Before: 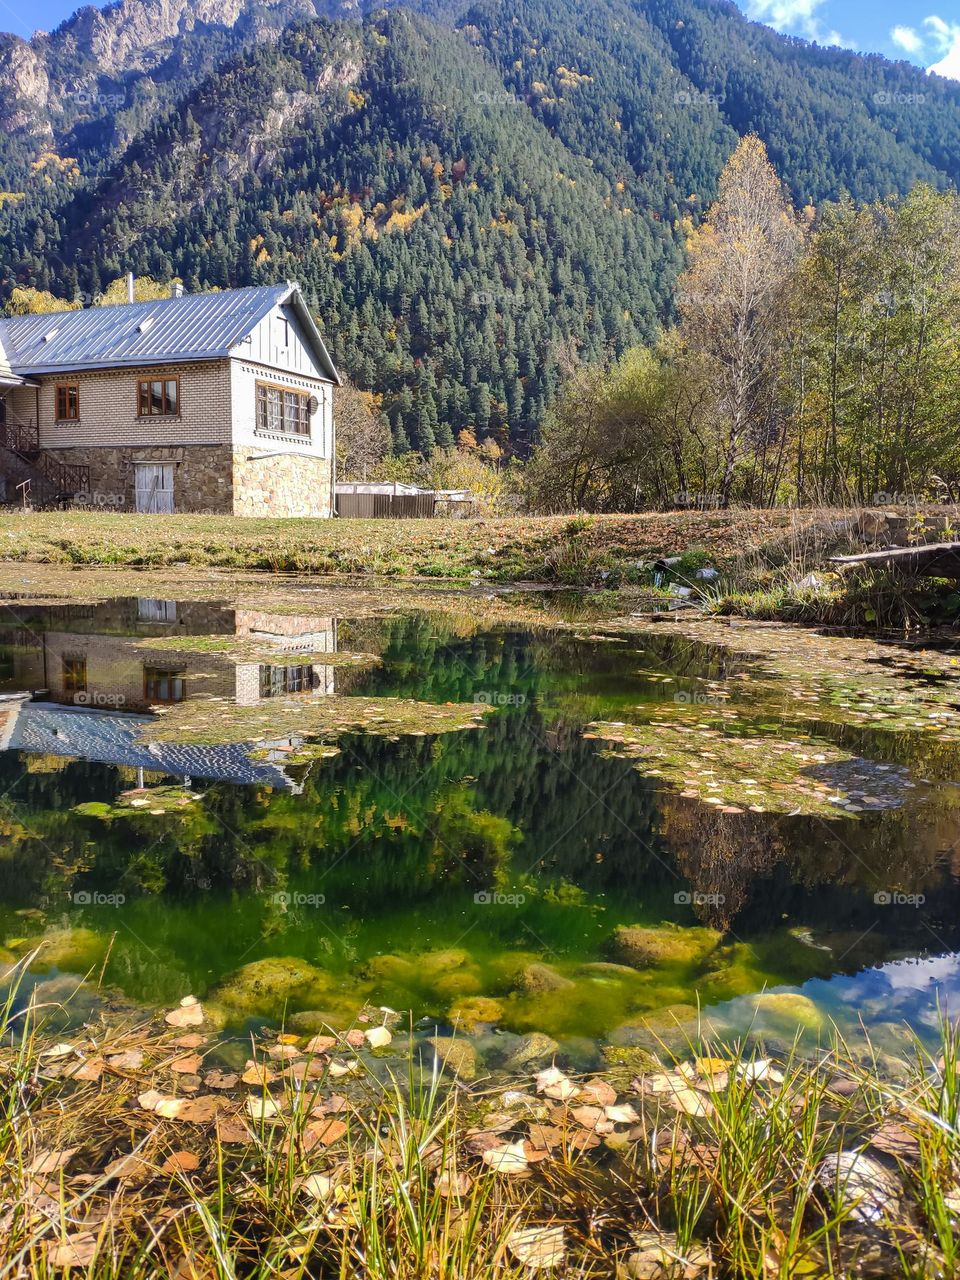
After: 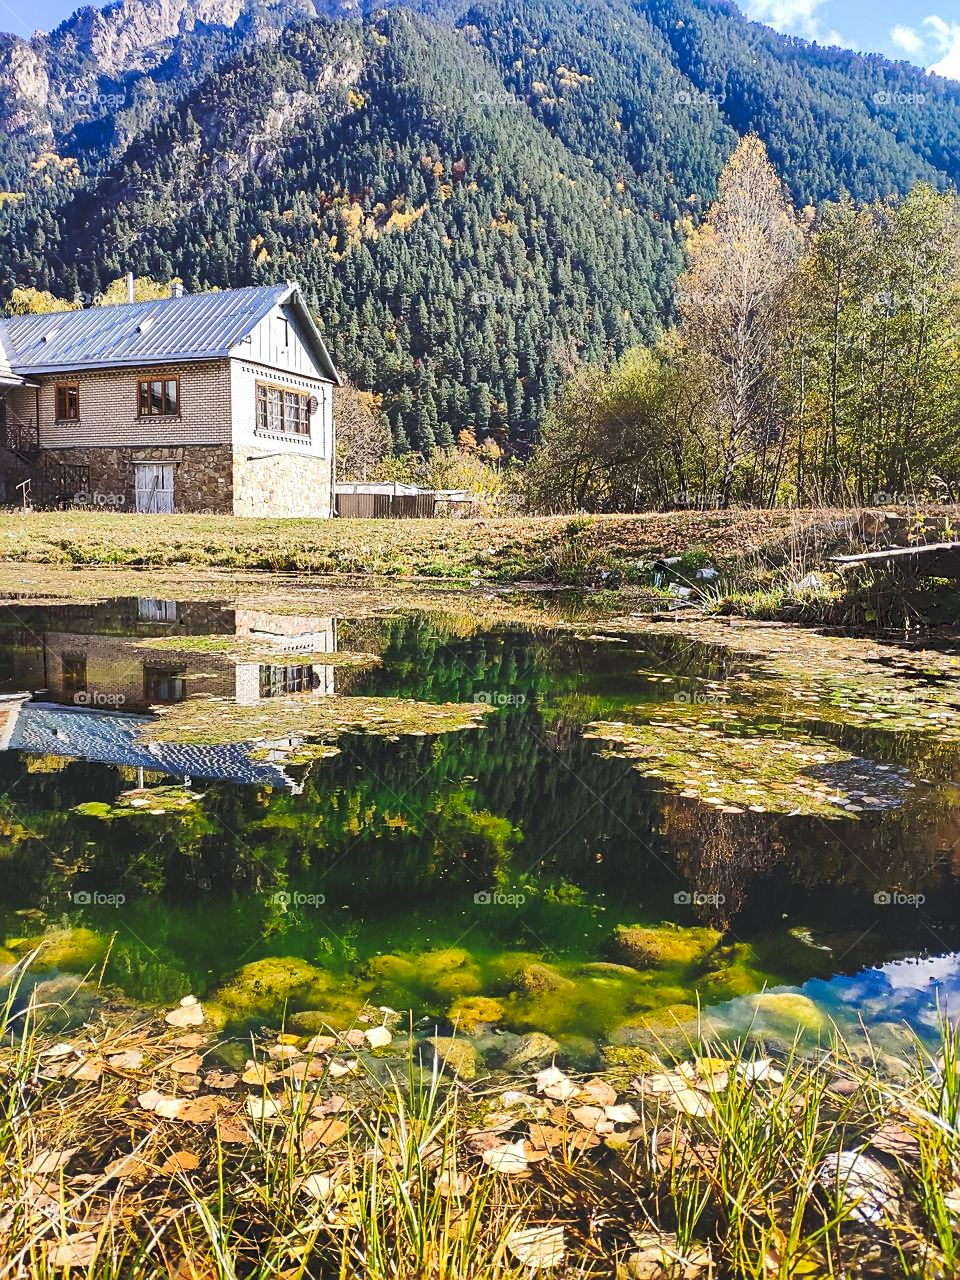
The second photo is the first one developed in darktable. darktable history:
sharpen: on, module defaults
tone curve: curves: ch0 [(0, 0) (0.003, 0.117) (0.011, 0.118) (0.025, 0.123) (0.044, 0.13) (0.069, 0.137) (0.1, 0.149) (0.136, 0.157) (0.177, 0.184) (0.224, 0.217) (0.277, 0.257) (0.335, 0.324) (0.399, 0.406) (0.468, 0.511) (0.543, 0.609) (0.623, 0.712) (0.709, 0.8) (0.801, 0.877) (0.898, 0.938) (1, 1)], preserve colors none
